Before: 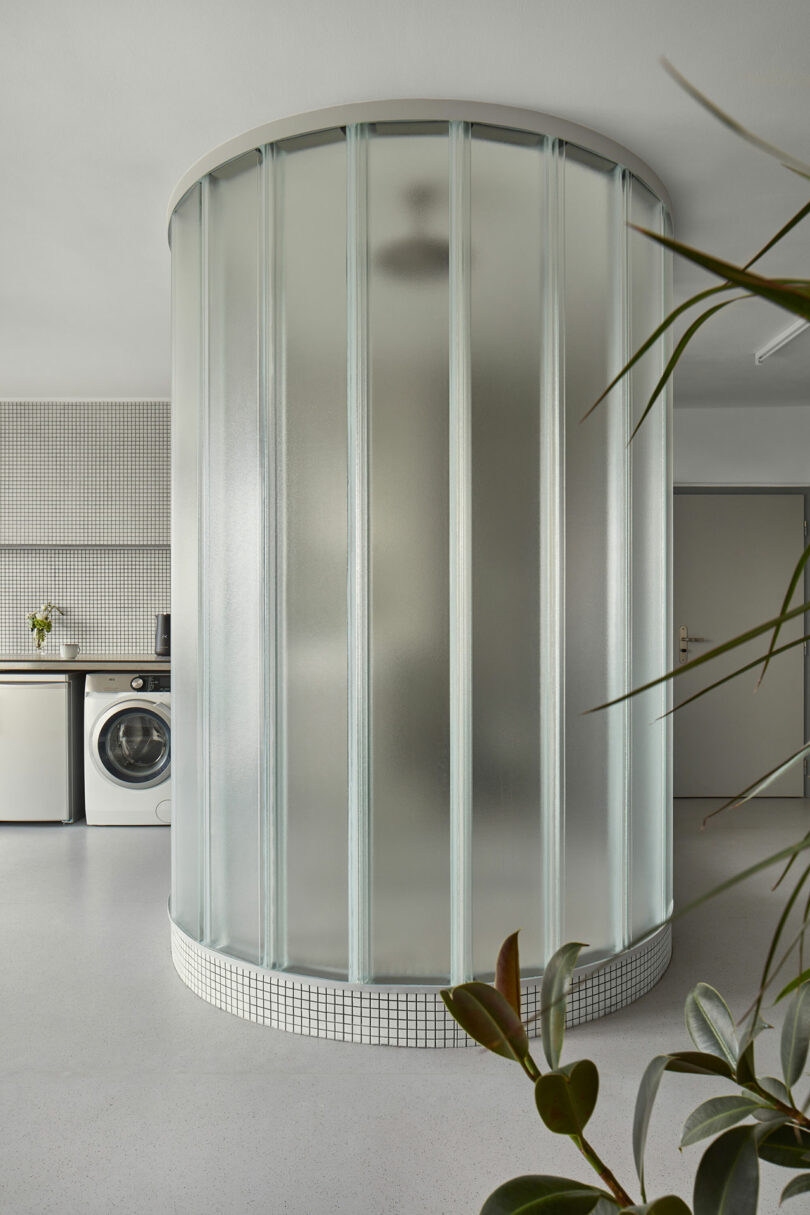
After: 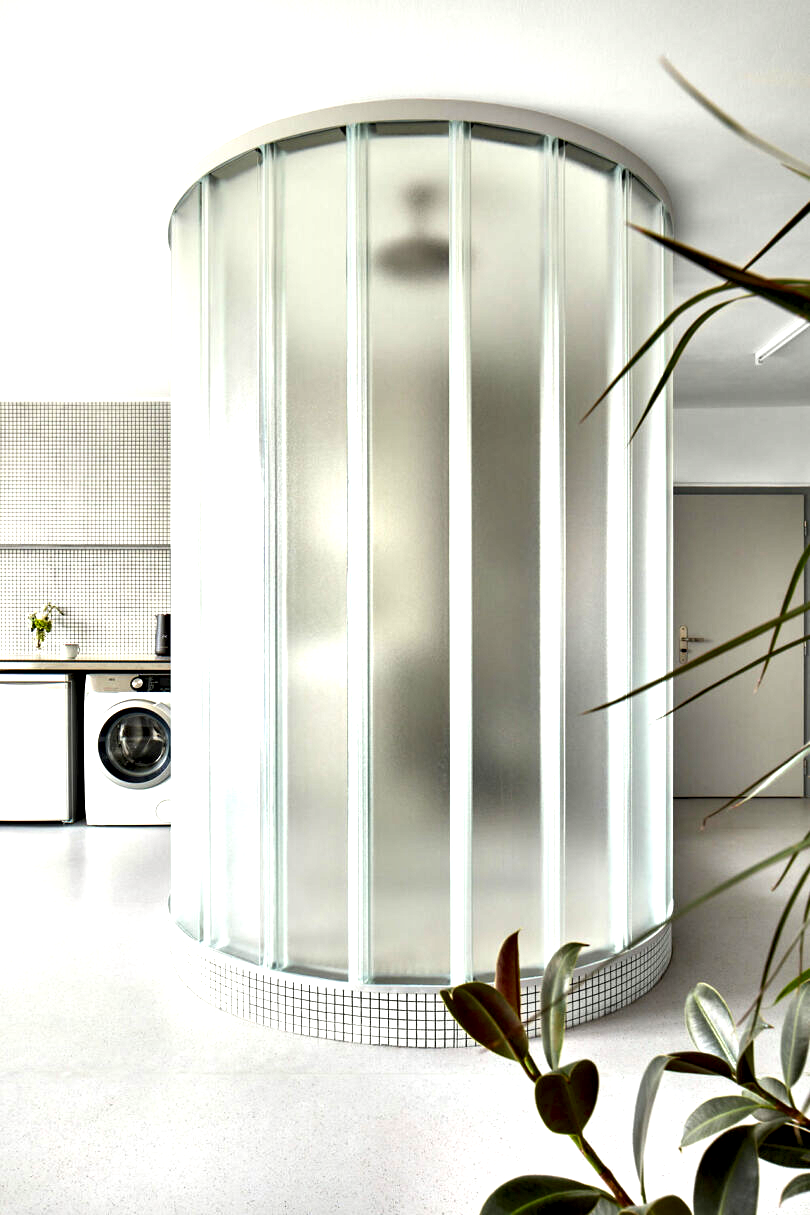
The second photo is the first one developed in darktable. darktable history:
contrast equalizer: octaves 7, y [[0.6 ×6], [0.55 ×6], [0 ×6], [0 ×6], [0 ×6]]
exposure: black level correction 0, exposure 1.193 EV, compensate highlight preservation false
